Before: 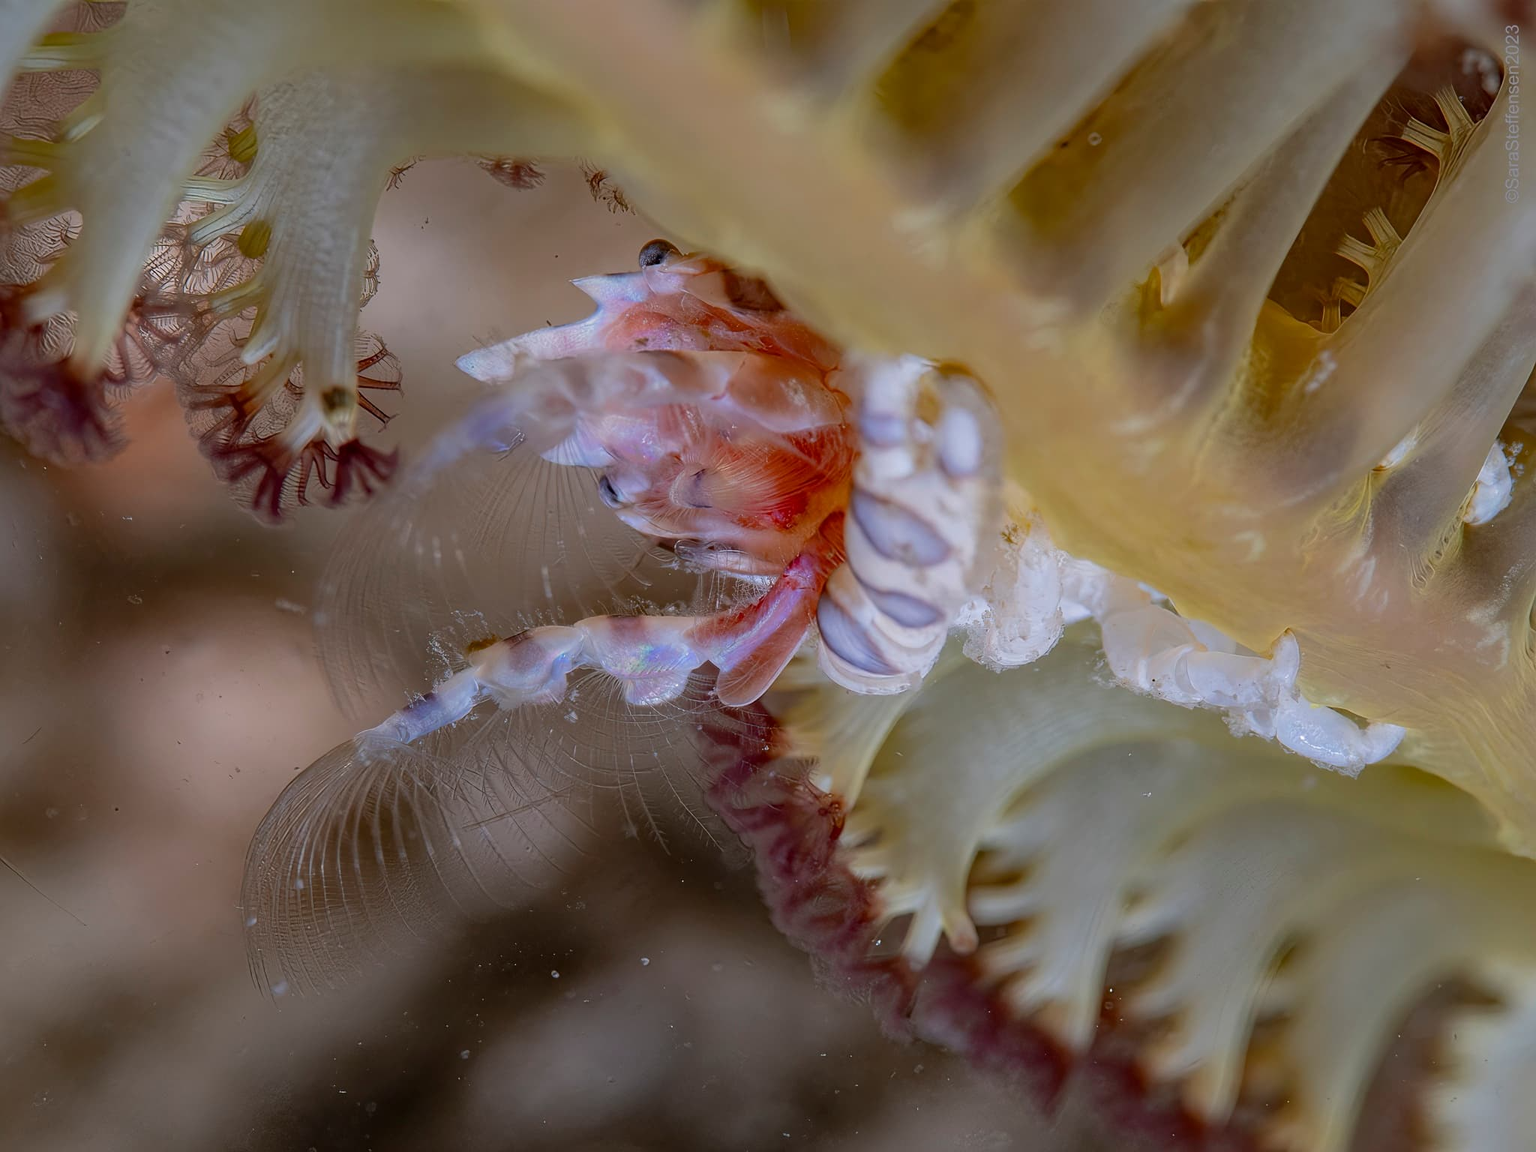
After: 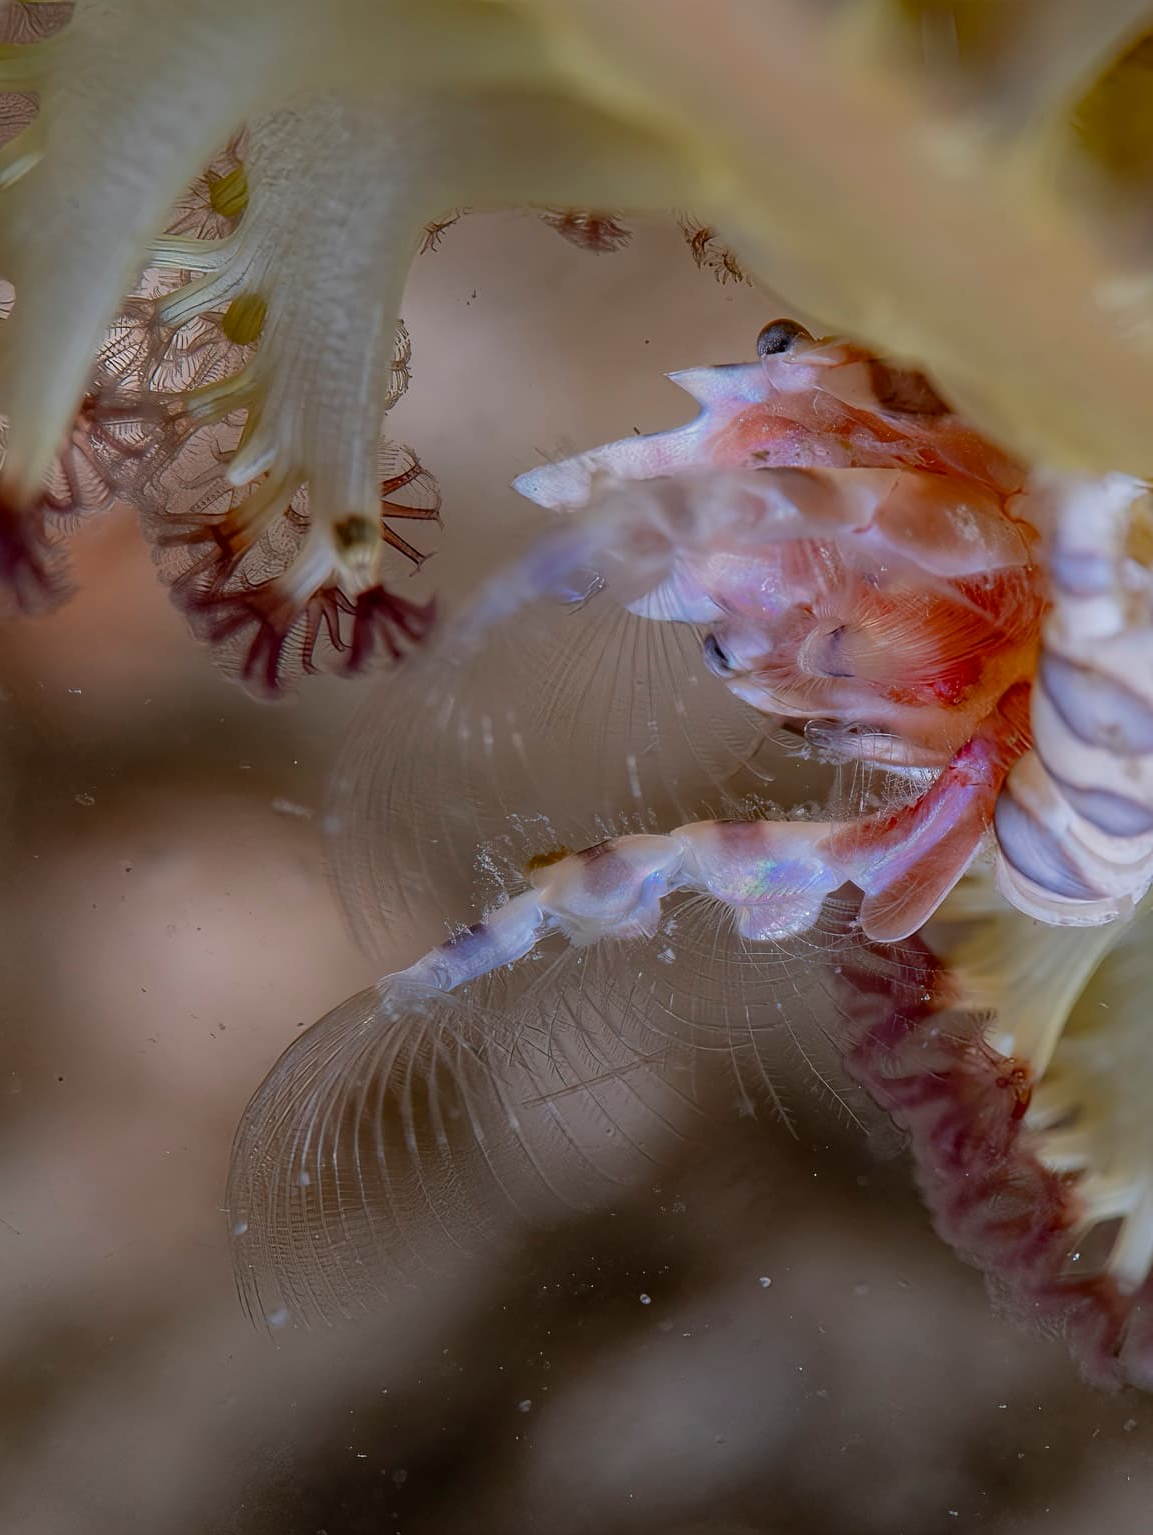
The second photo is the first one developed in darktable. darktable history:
crop: left 4.66%, right 39.029%
